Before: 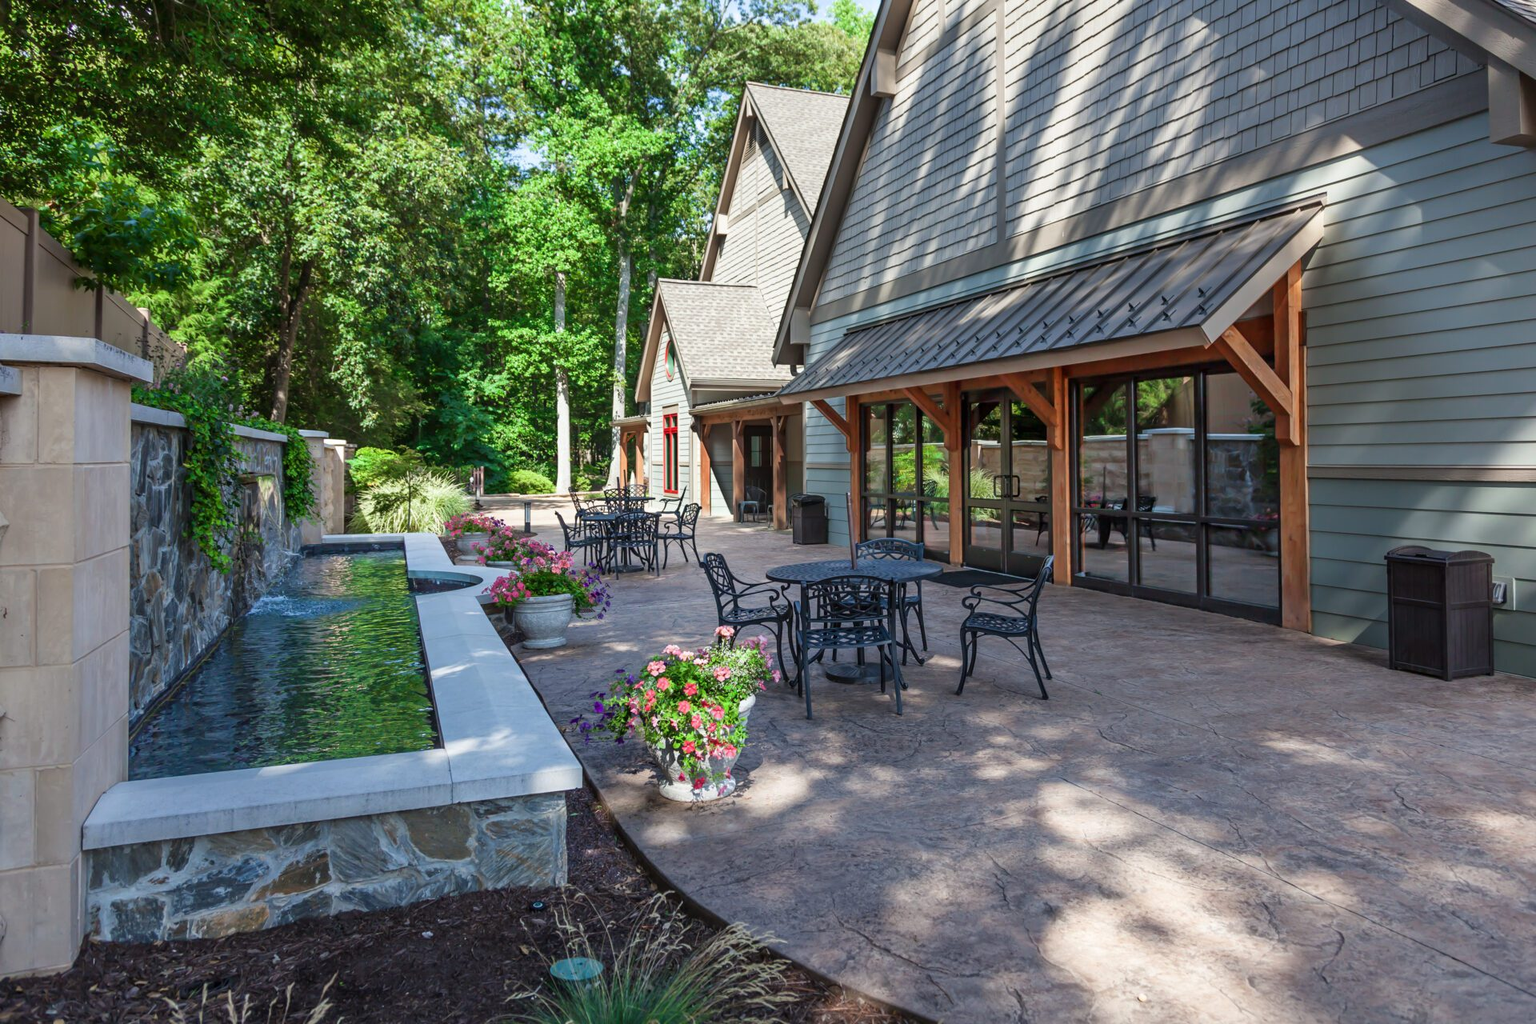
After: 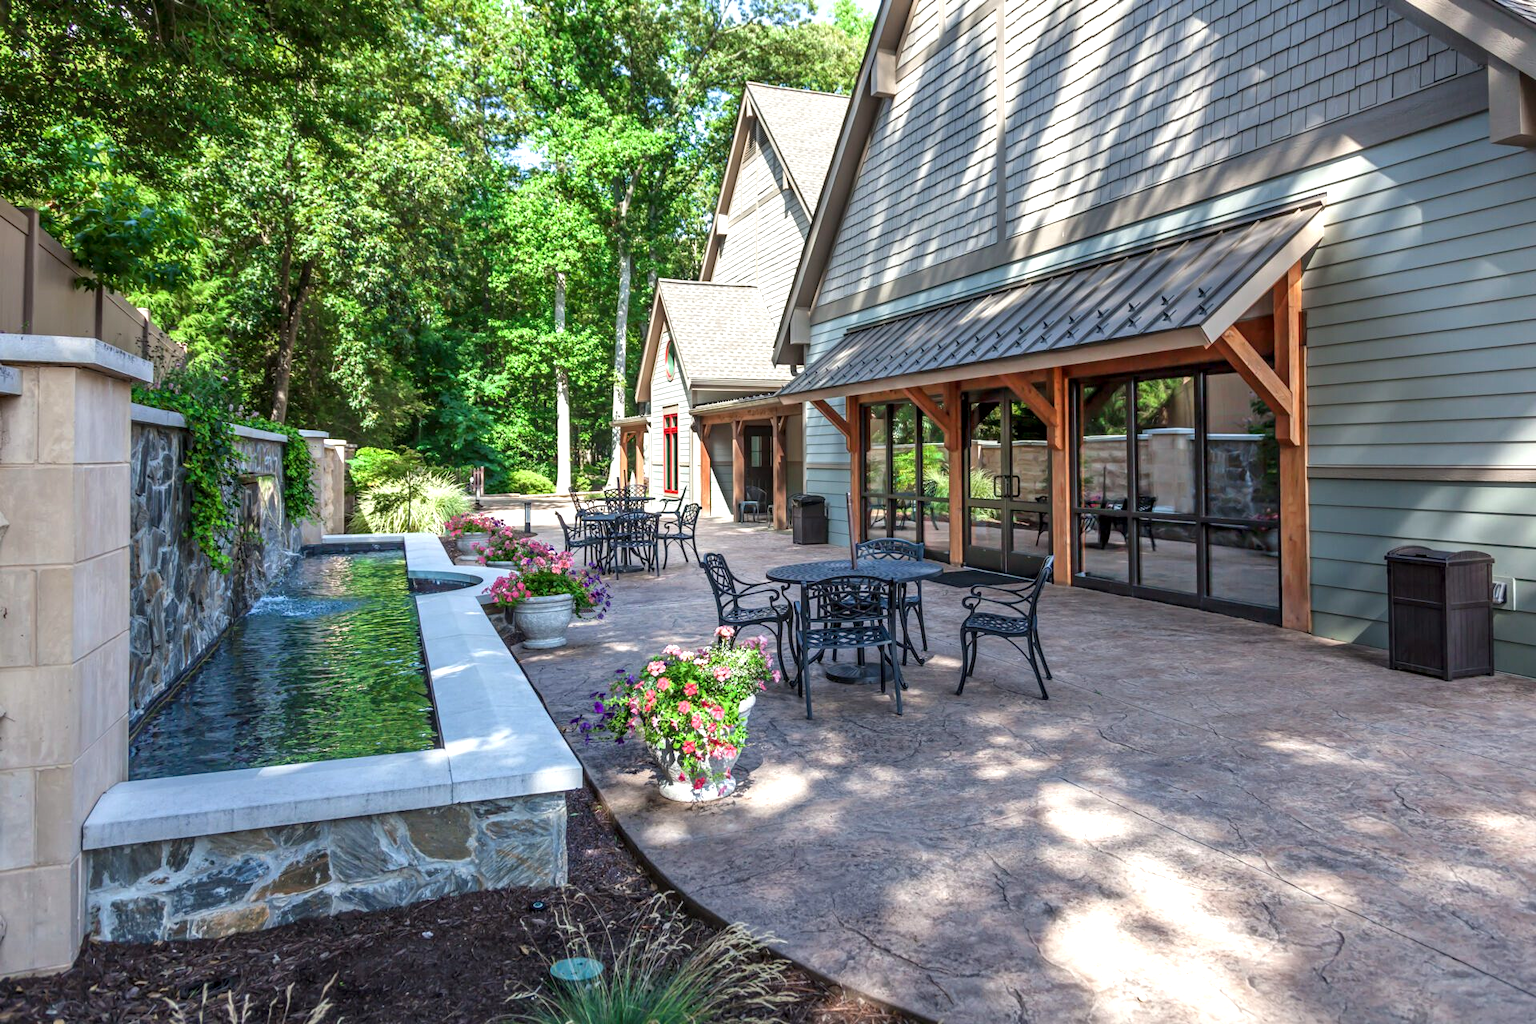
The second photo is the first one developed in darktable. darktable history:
exposure: exposure 0.492 EV, compensate highlight preservation false
local contrast: on, module defaults
